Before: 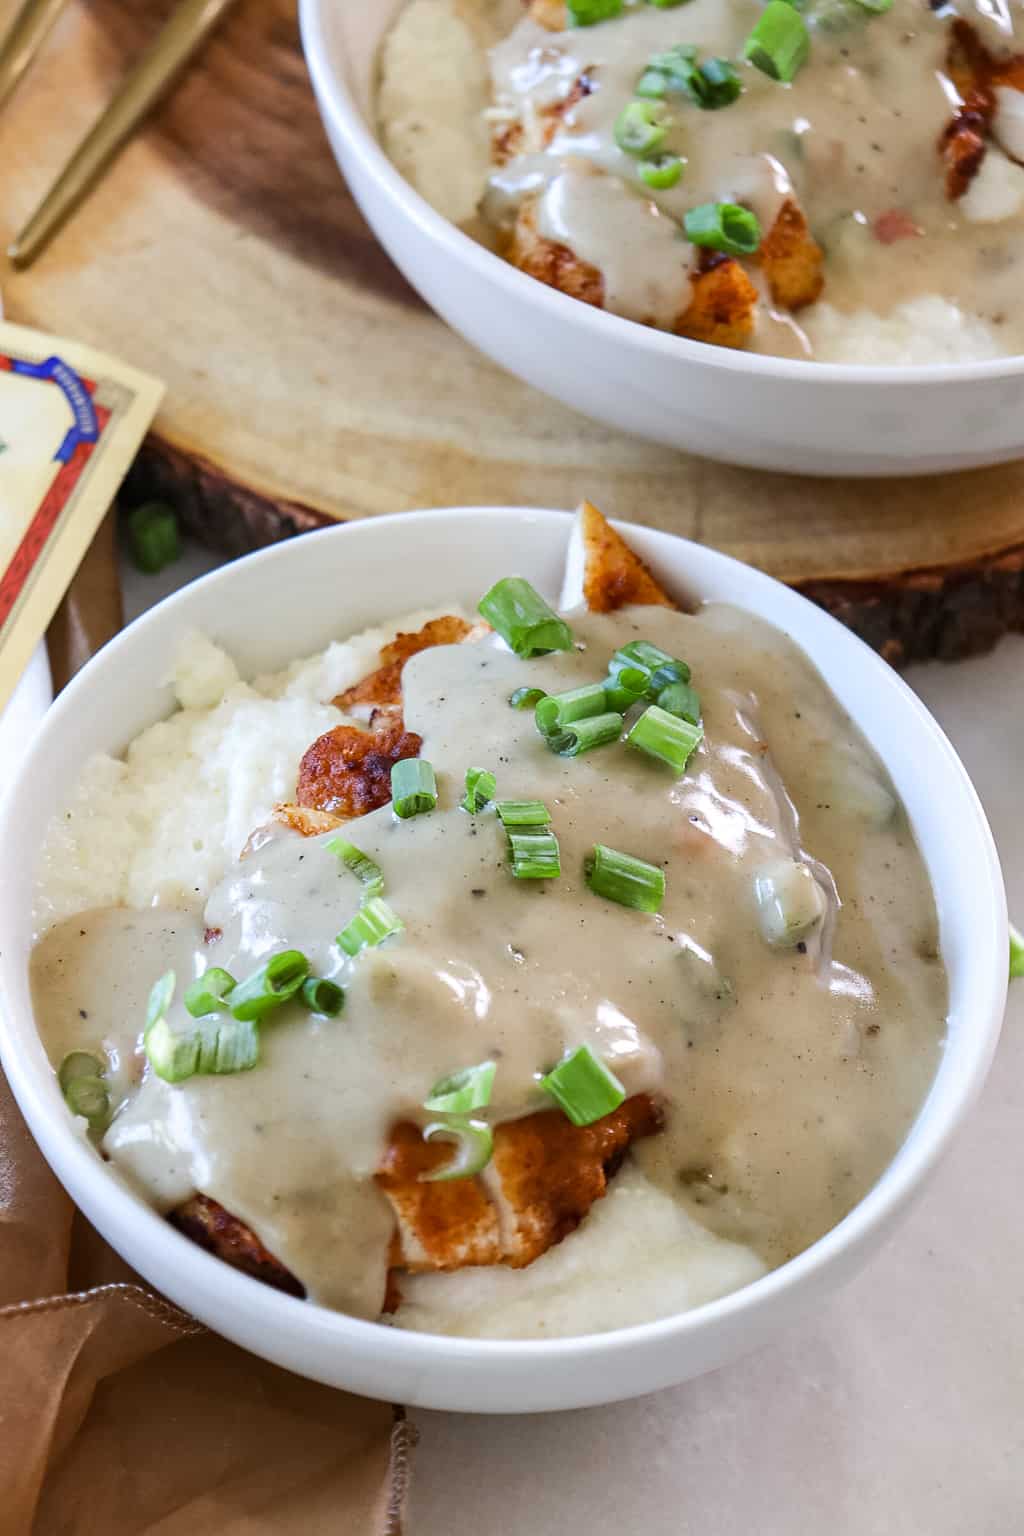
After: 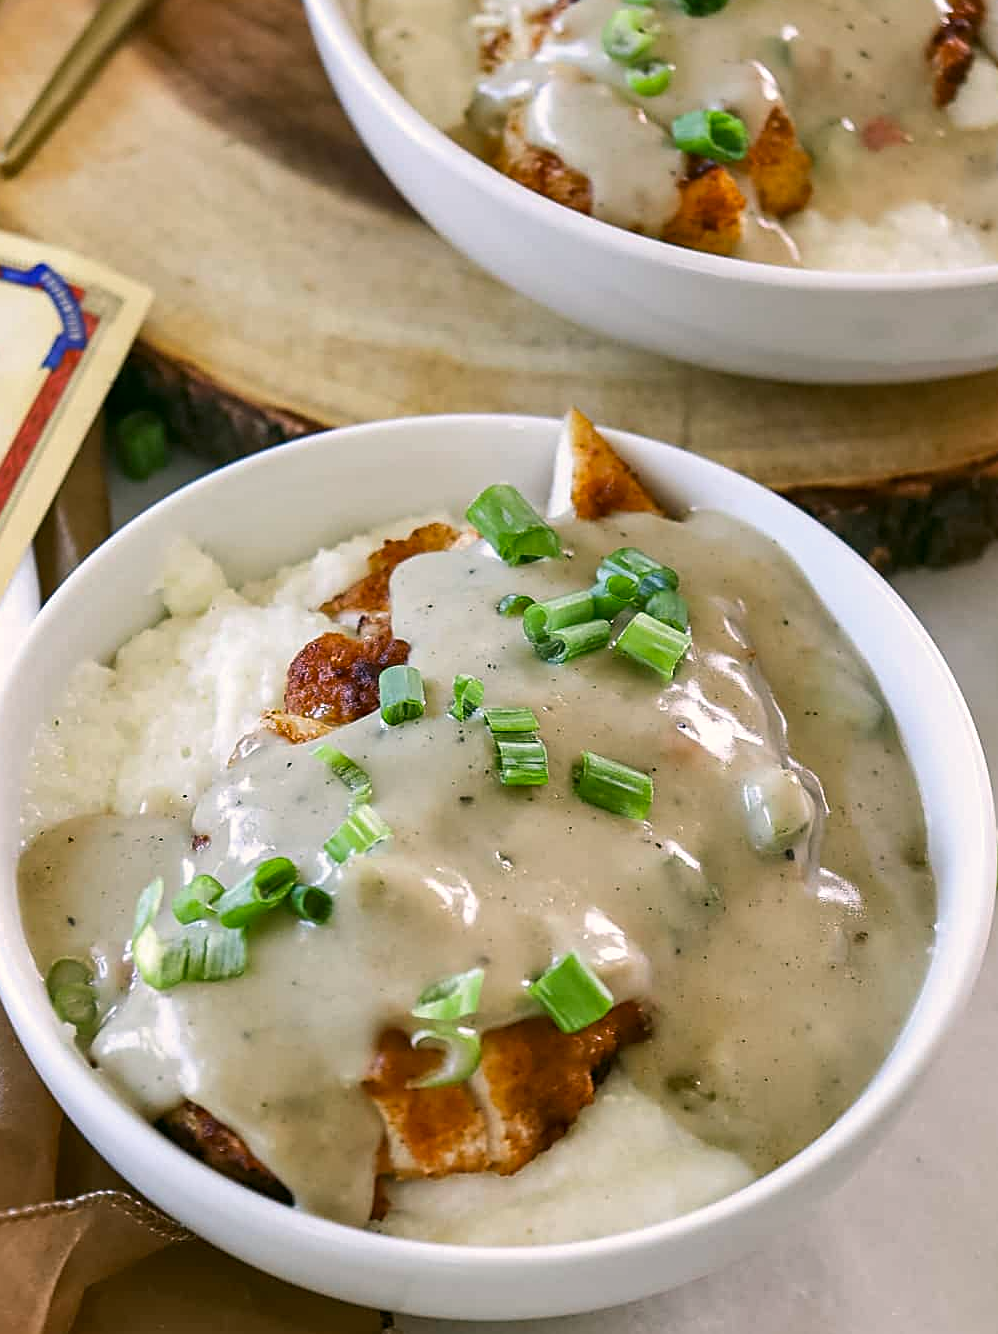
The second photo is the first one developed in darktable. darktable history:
crop: left 1.179%, top 6.115%, right 1.306%, bottom 6.971%
color correction: highlights a* 4.31, highlights b* 4.93, shadows a* -8.08, shadows b* 4.87
sharpen: on, module defaults
shadows and highlights: shadows 47.87, highlights -41.61, soften with gaussian
tone curve: curves: ch1 [(0, 0) (0.173, 0.145) (0.467, 0.477) (0.808, 0.611) (1, 1)]; ch2 [(0, 0) (0.255, 0.314) (0.498, 0.509) (0.694, 0.64) (1, 1)], preserve colors none
